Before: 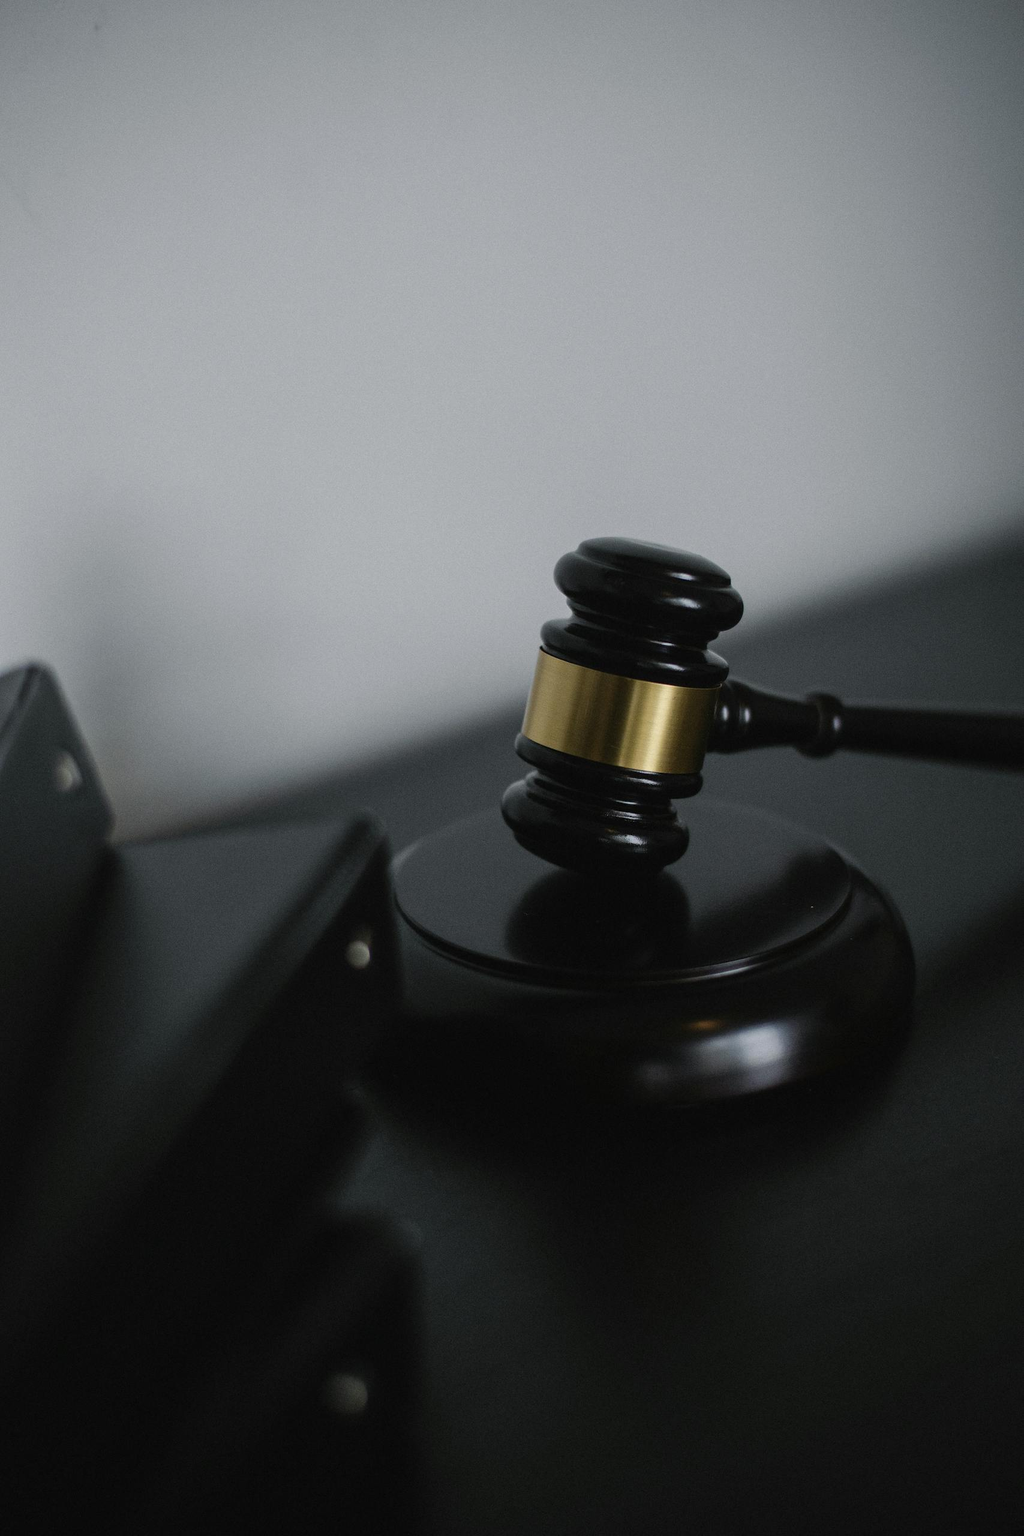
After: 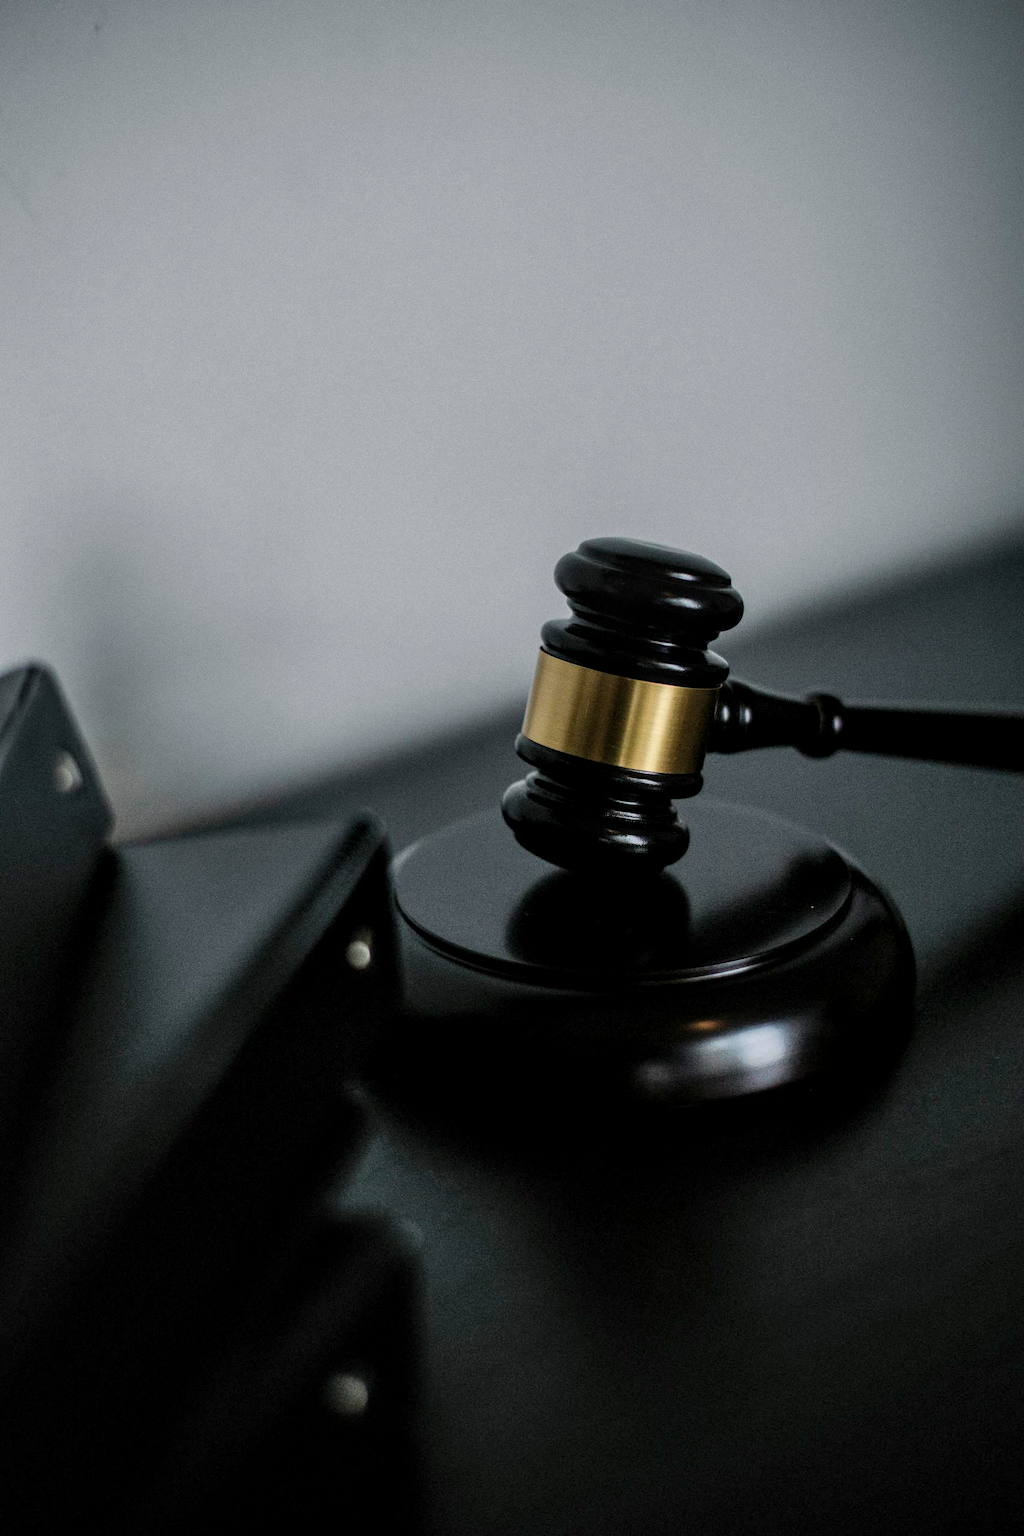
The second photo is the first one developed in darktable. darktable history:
local contrast: highlights 61%, detail 143%, midtone range 0.428
shadows and highlights: shadows 37.27, highlights -28.18, soften with gaussian
